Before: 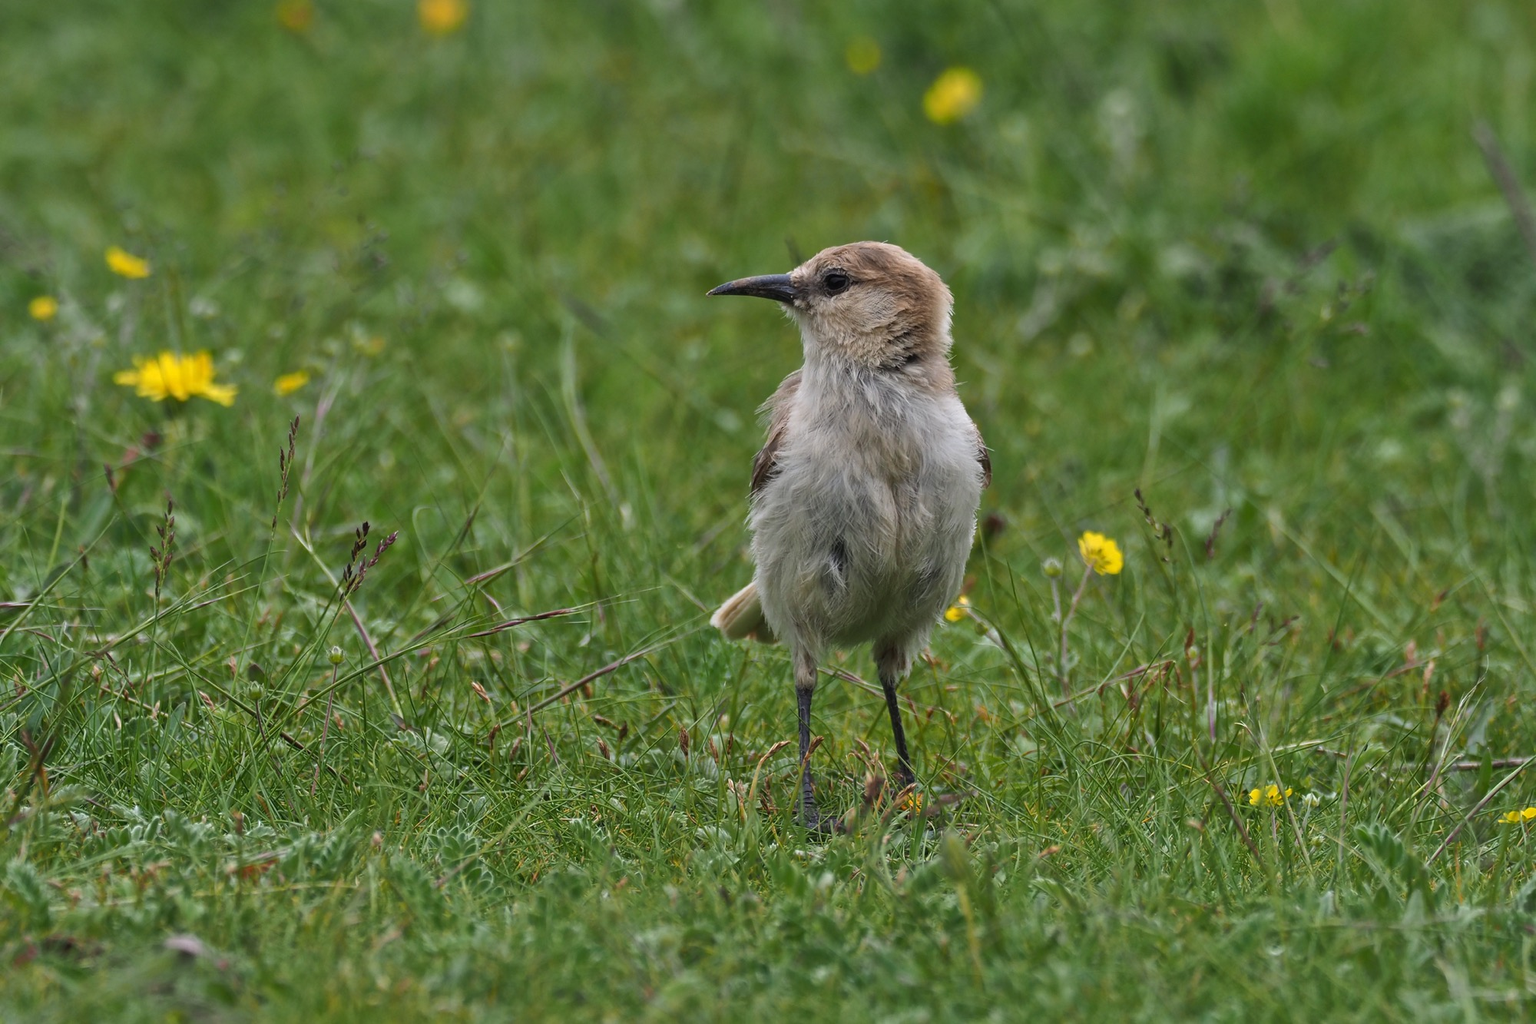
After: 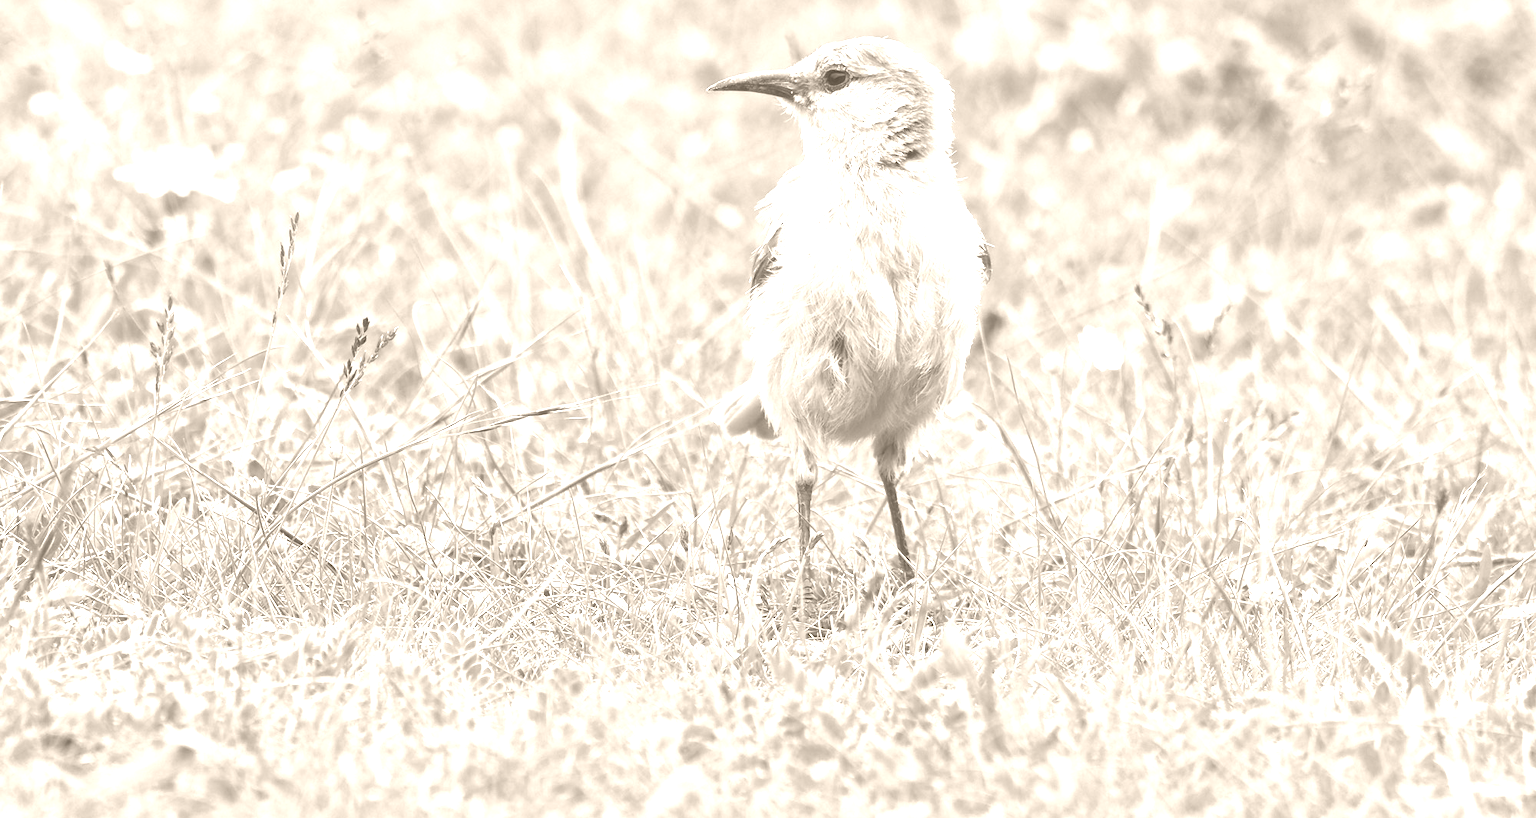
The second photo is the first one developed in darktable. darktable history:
crop and rotate: top 19.998%
exposure: black level correction 0, exposure 1.45 EV, compensate exposure bias true, compensate highlight preservation false
colorize: hue 34.49°, saturation 35.33%, source mix 100%, version 1
